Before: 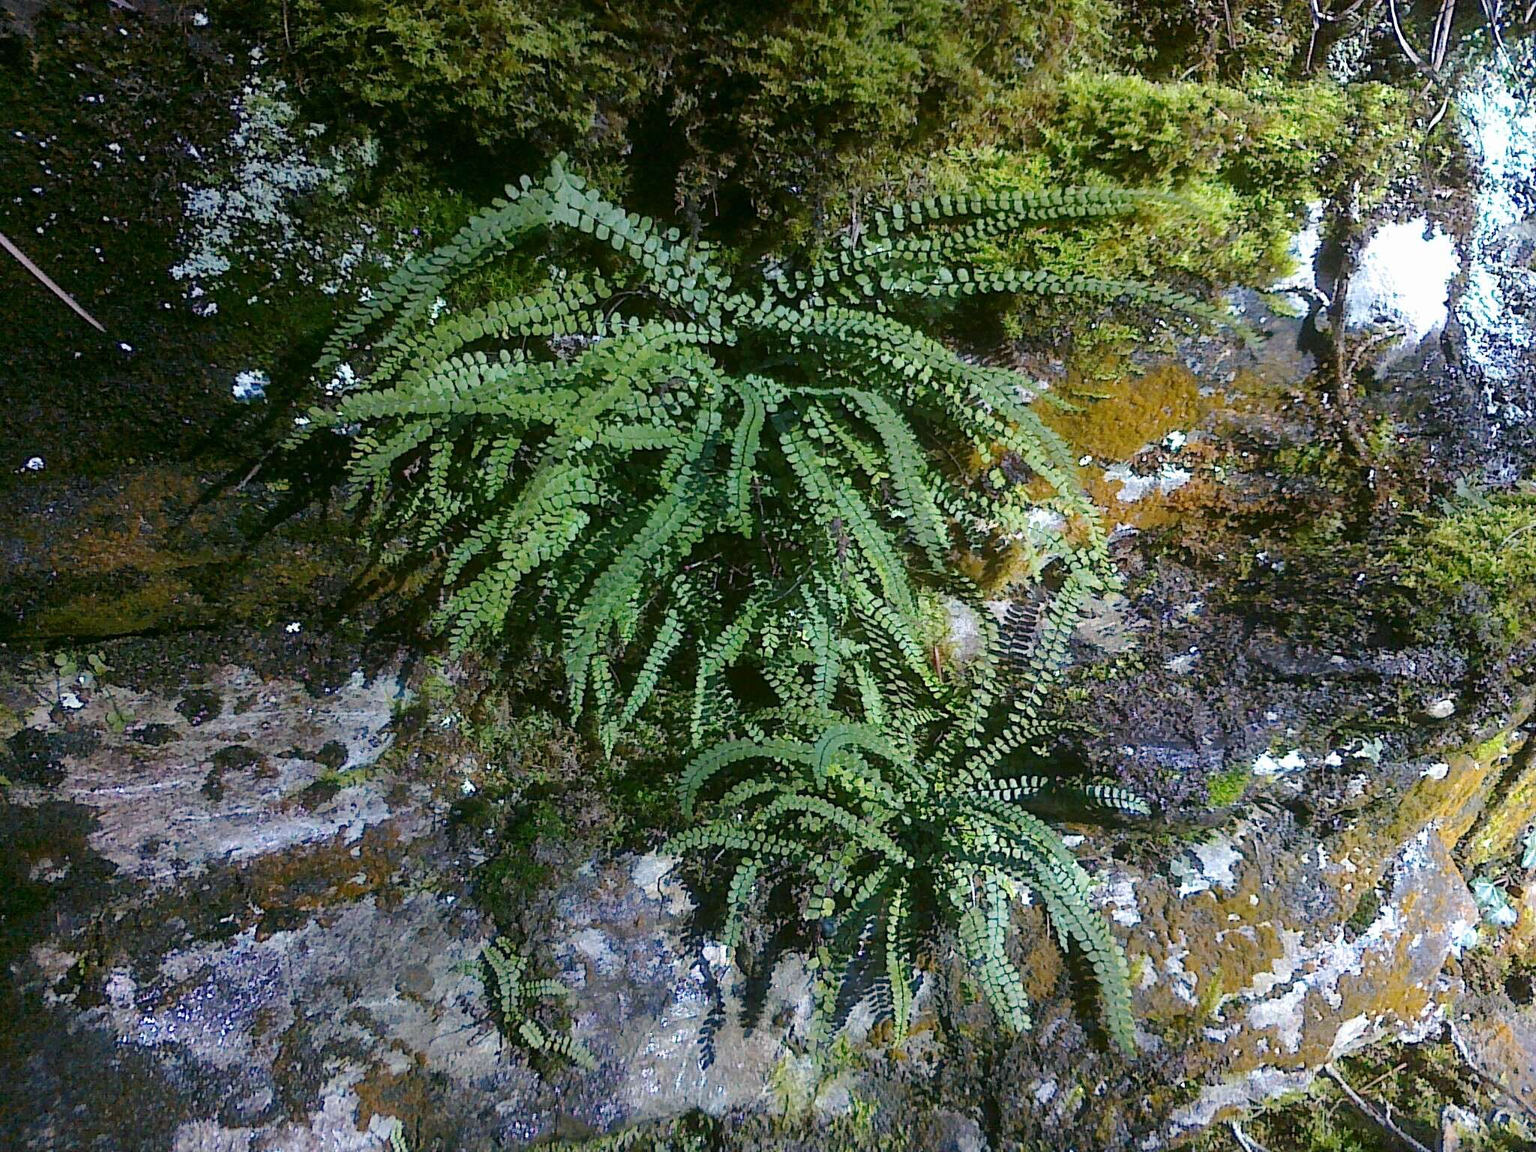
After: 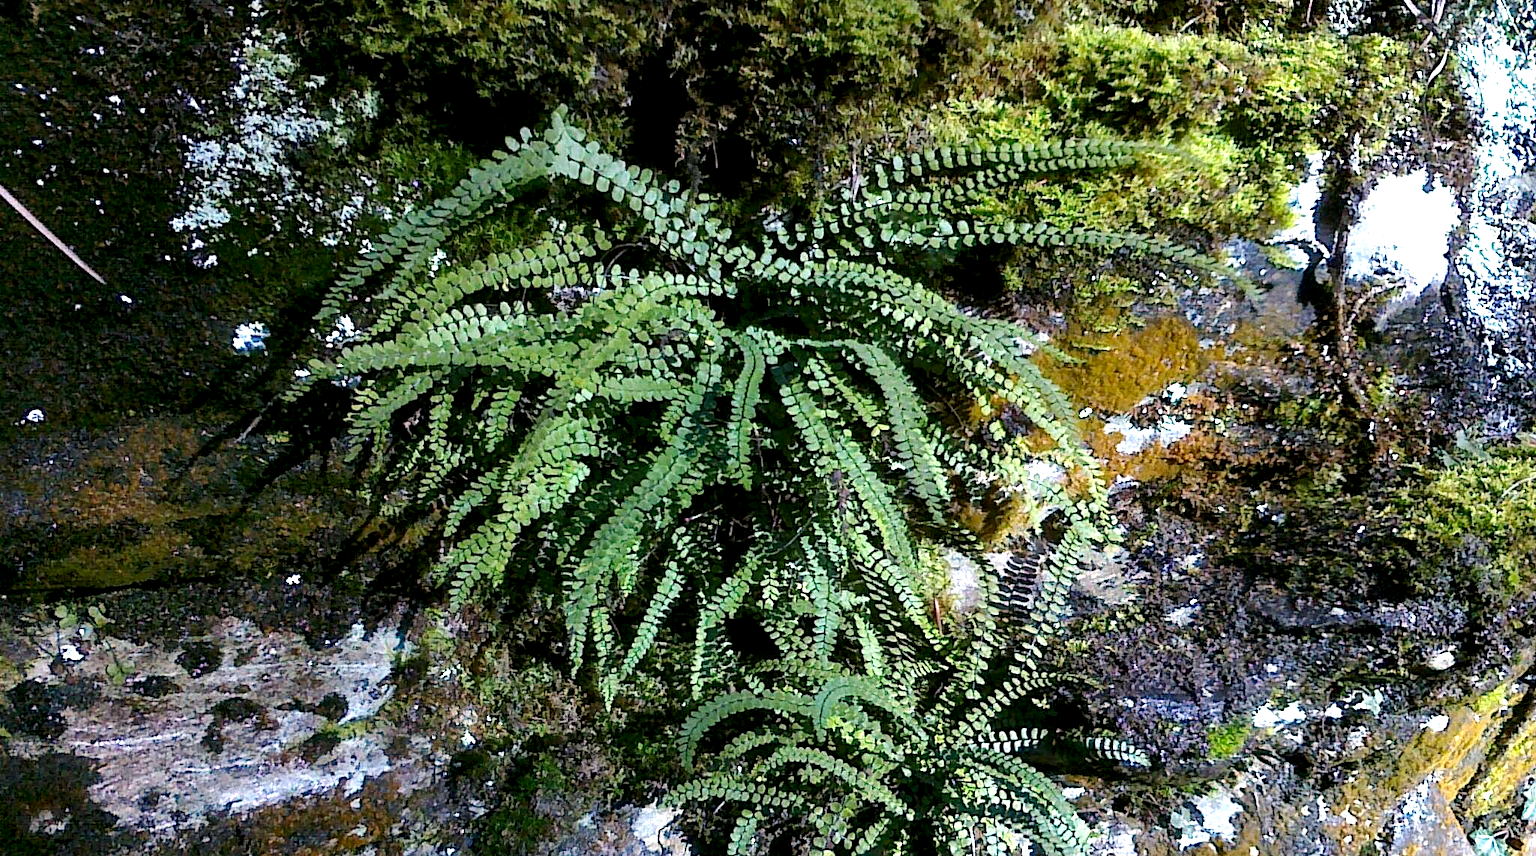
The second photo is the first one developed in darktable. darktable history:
exposure: compensate exposure bias true, compensate highlight preservation false
crop: top 4.193%, bottom 21.443%
contrast equalizer: y [[0.6 ×6], [0.55 ×6], [0 ×6], [0 ×6], [0 ×6]]
